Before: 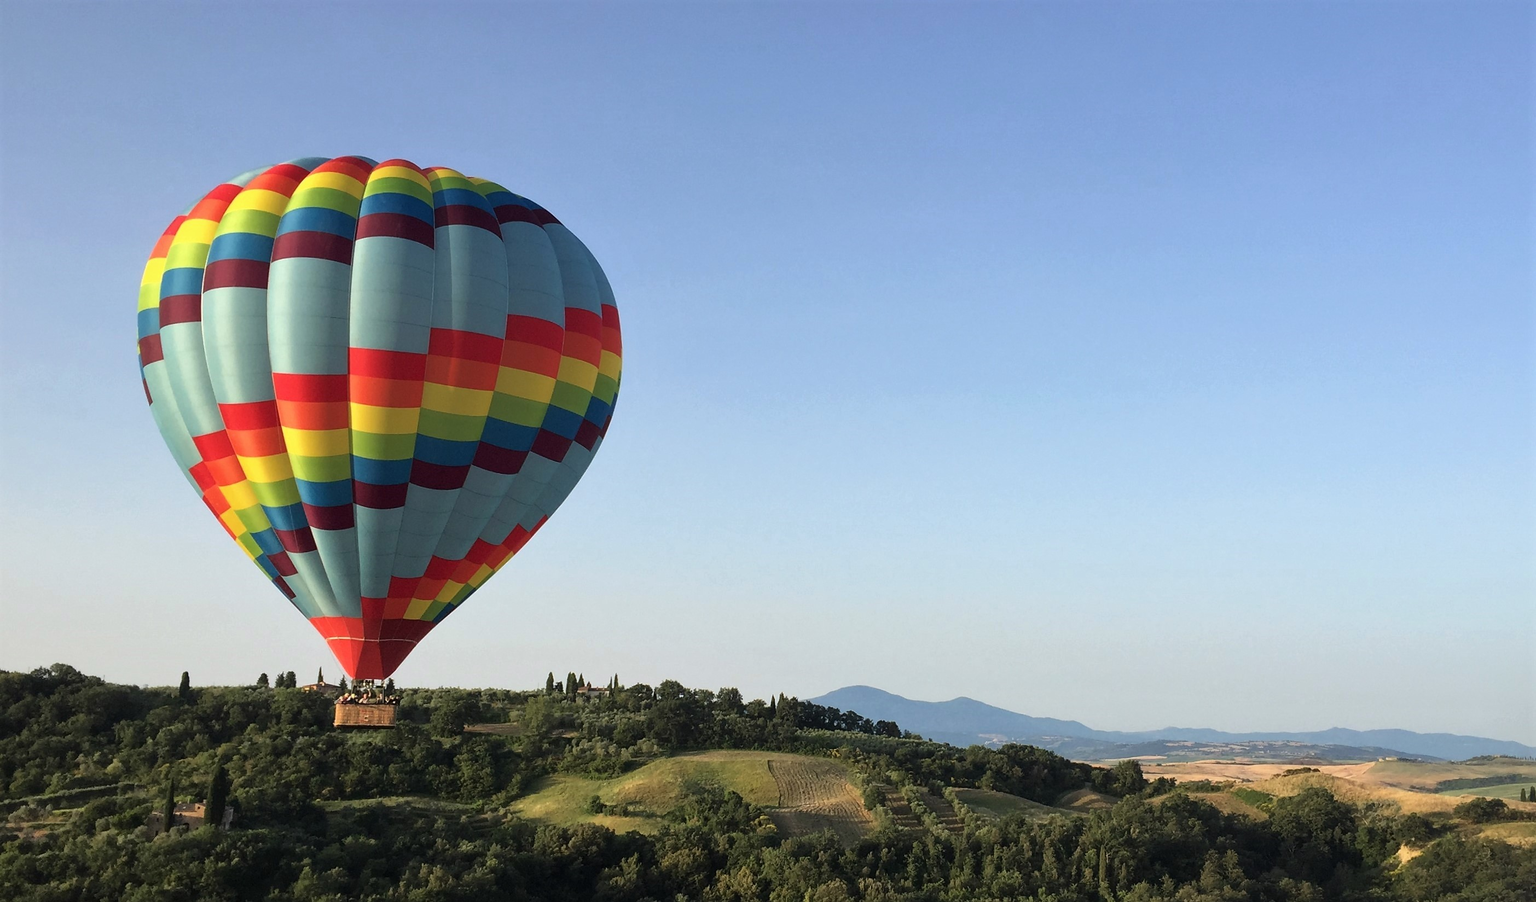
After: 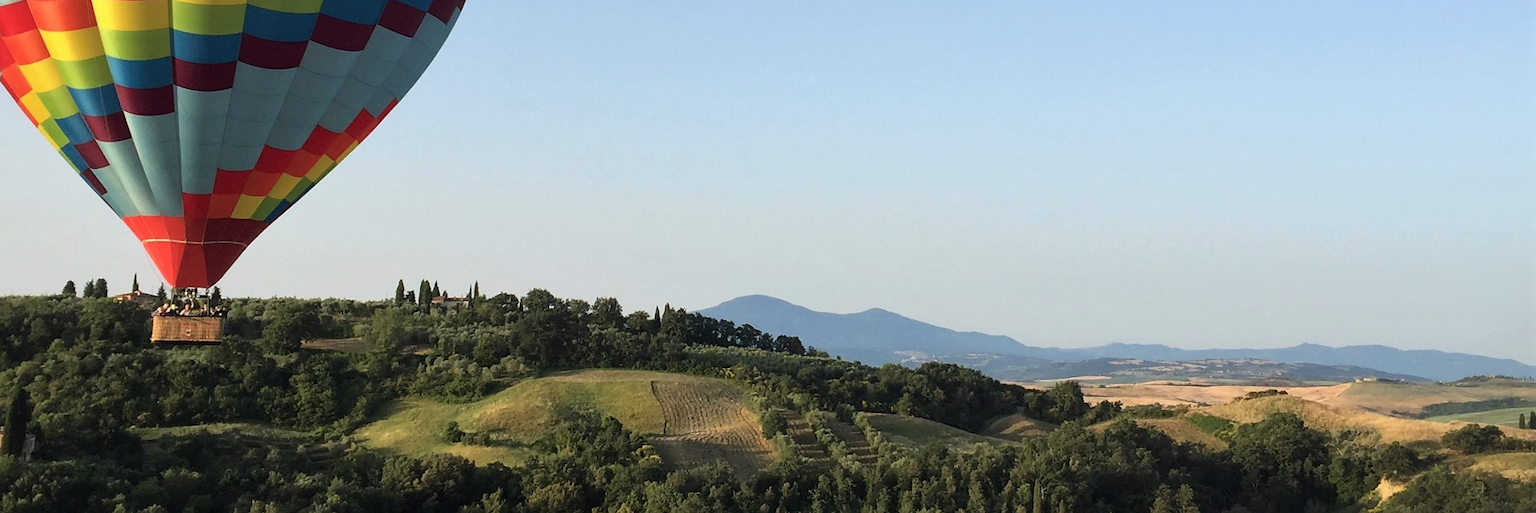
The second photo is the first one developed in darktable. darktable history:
crop and rotate: left 13.233%, top 47.721%, bottom 2.903%
